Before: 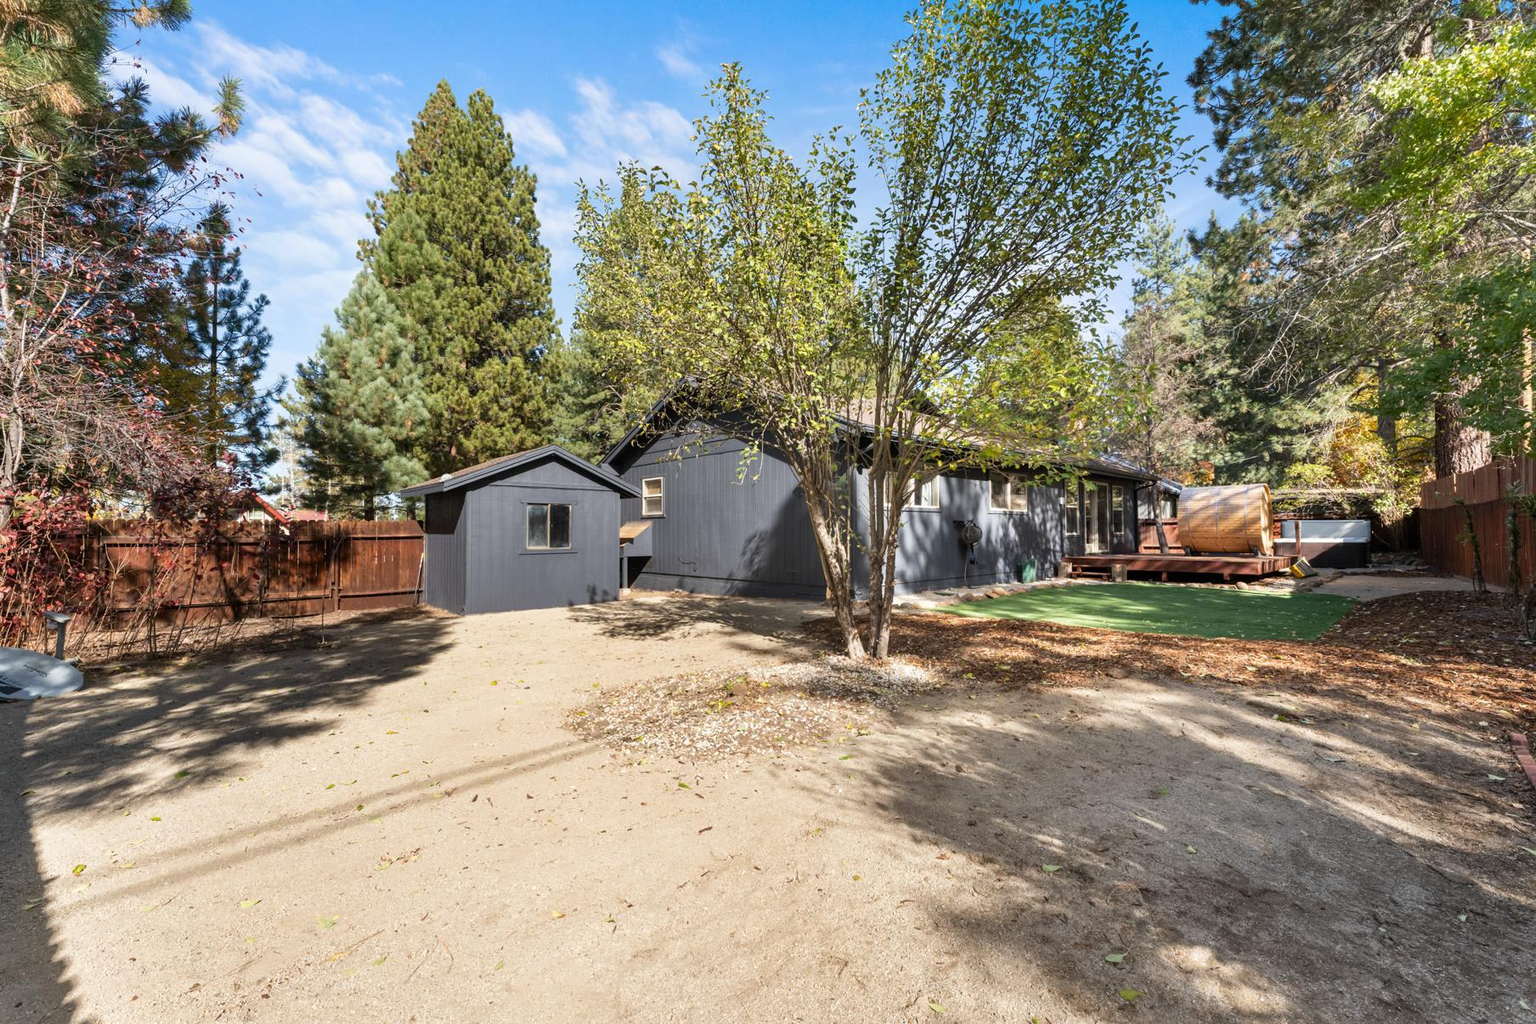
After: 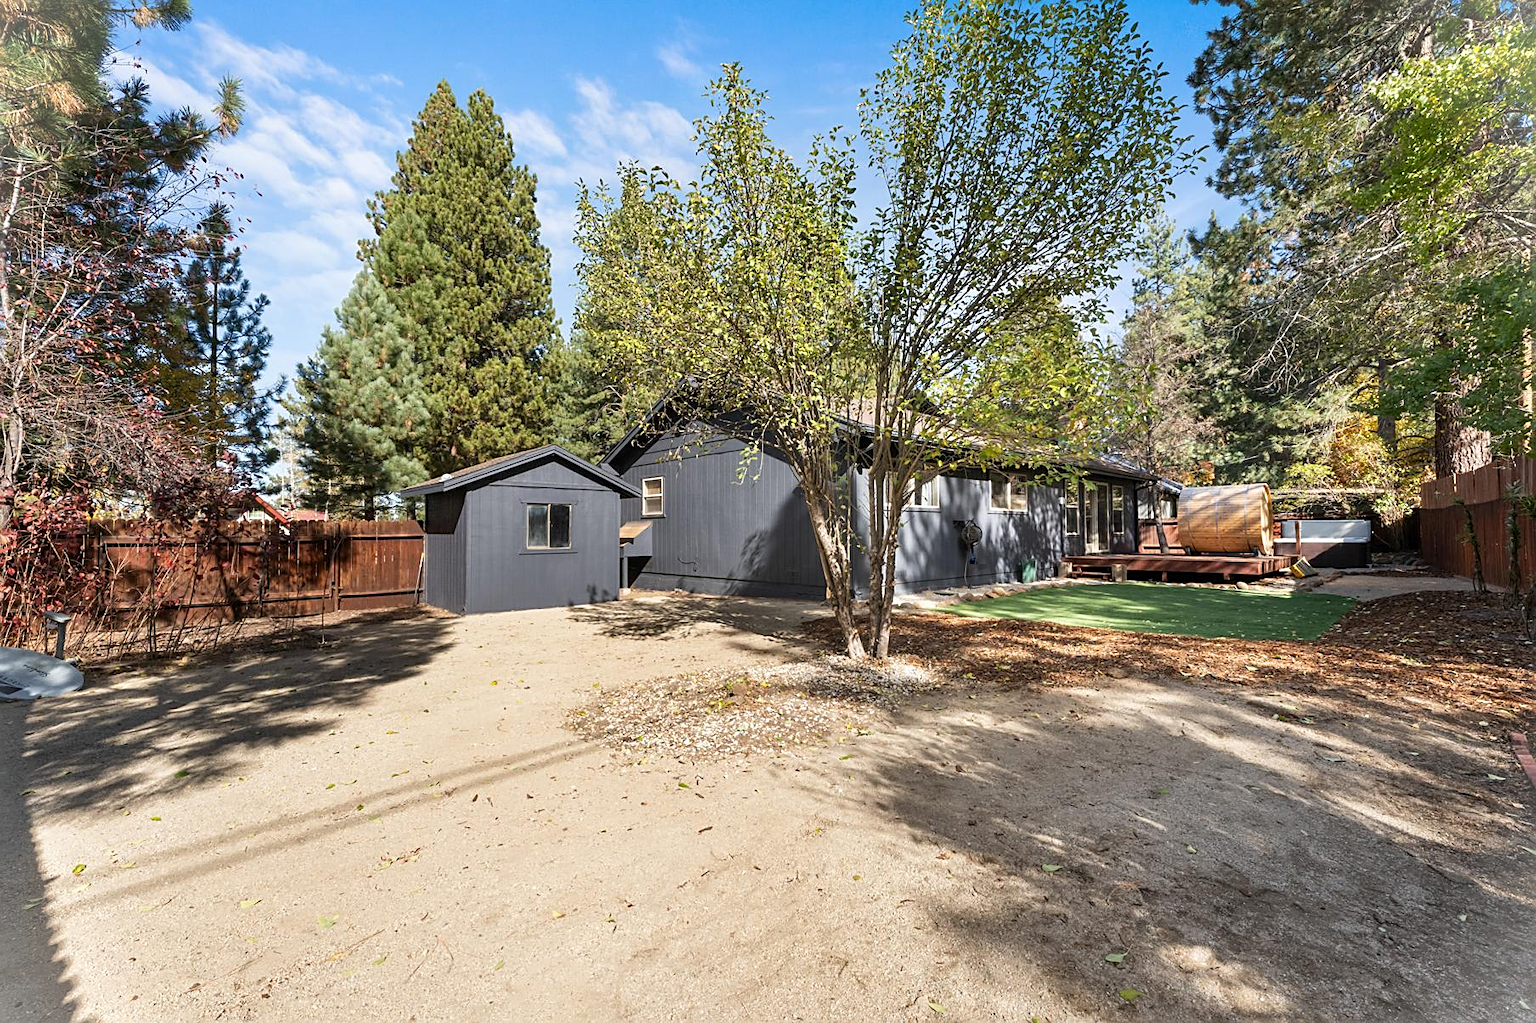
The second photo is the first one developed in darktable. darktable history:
sharpen: on, module defaults
vignetting: fall-off start 100%, brightness 0.3, saturation 0
